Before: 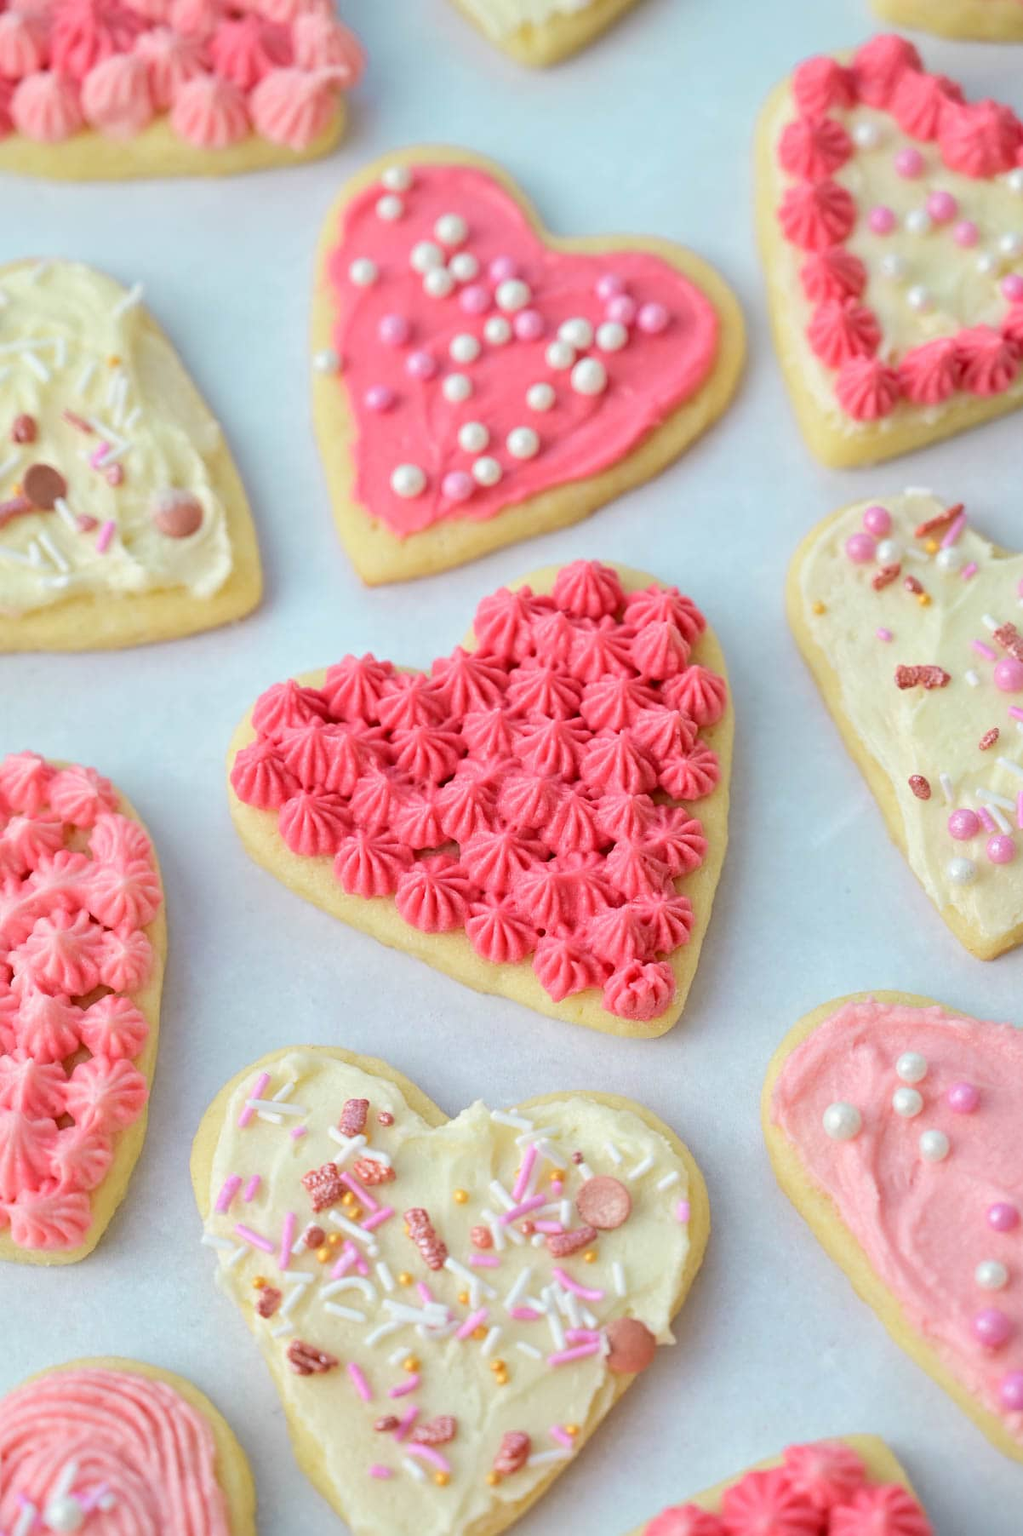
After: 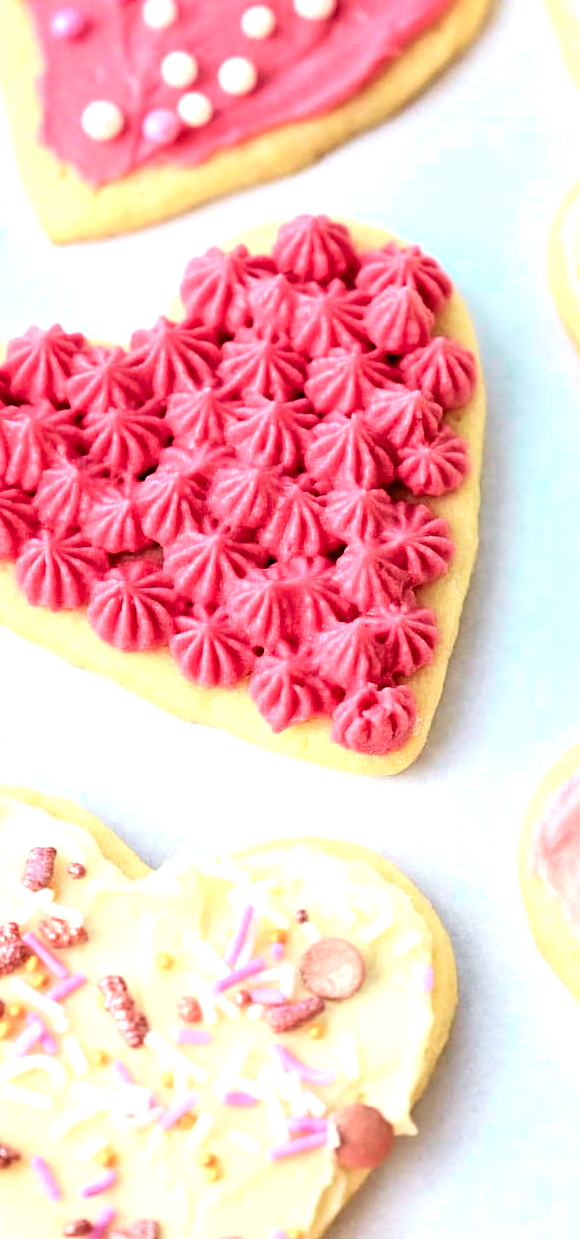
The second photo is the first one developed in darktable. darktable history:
tone curve: curves: ch0 [(0, 0.013) (0.054, 0.018) (0.205, 0.191) (0.289, 0.292) (0.39, 0.424) (0.493, 0.551) (0.647, 0.752) (0.796, 0.887) (1, 0.998)]; ch1 [(0, 0) (0.371, 0.339) (0.477, 0.452) (0.494, 0.495) (0.501, 0.501) (0.51, 0.516) (0.54, 0.557) (0.572, 0.605) (0.625, 0.687) (0.774, 0.841) (1, 1)]; ch2 [(0, 0) (0.32, 0.281) (0.403, 0.399) (0.441, 0.428) (0.47, 0.469) (0.498, 0.496) (0.524, 0.543) (0.551, 0.579) (0.633, 0.665) (0.7, 0.711) (1, 1)], color space Lab, independent channels, preserve colors none
levels: levels [0.044, 0.475, 0.791]
filmic rgb: black relative exposure -6.59 EV, white relative exposure 4.71 EV, hardness 3.13, contrast 0.805
crop: left 31.379%, top 24.658%, right 20.326%, bottom 6.628%
